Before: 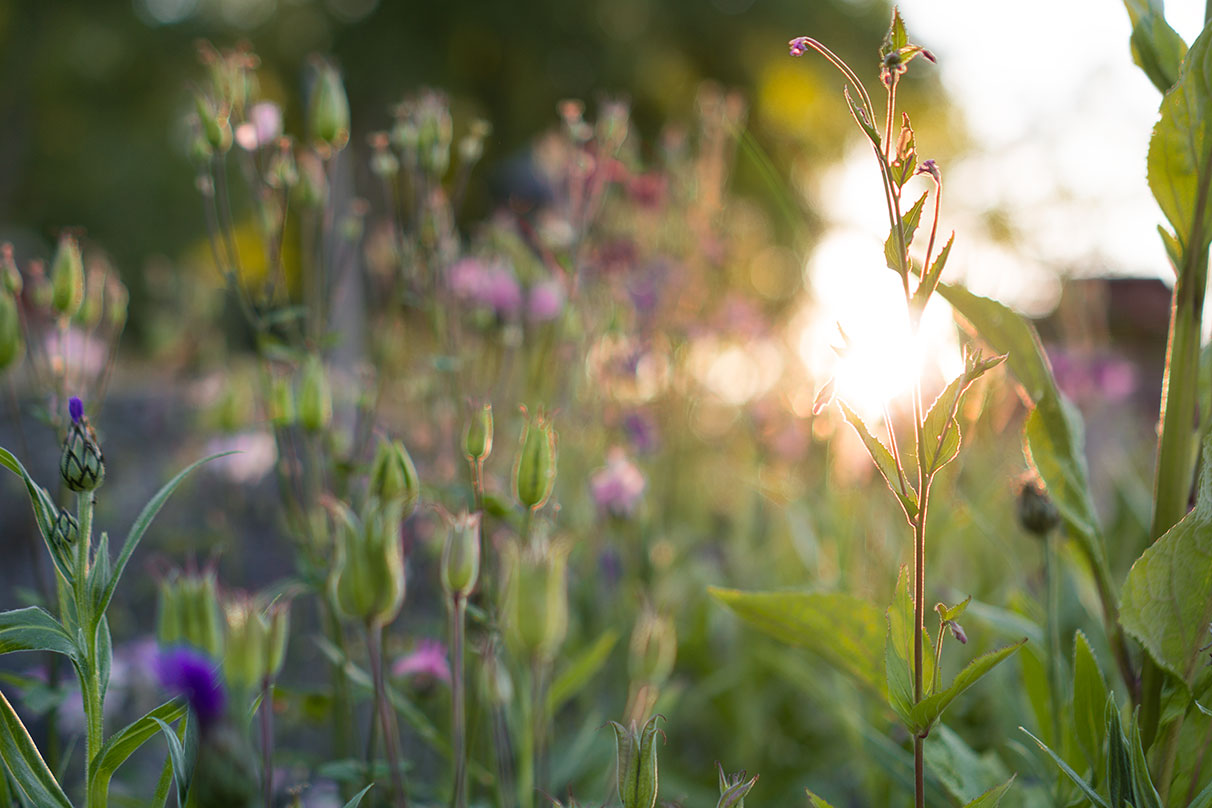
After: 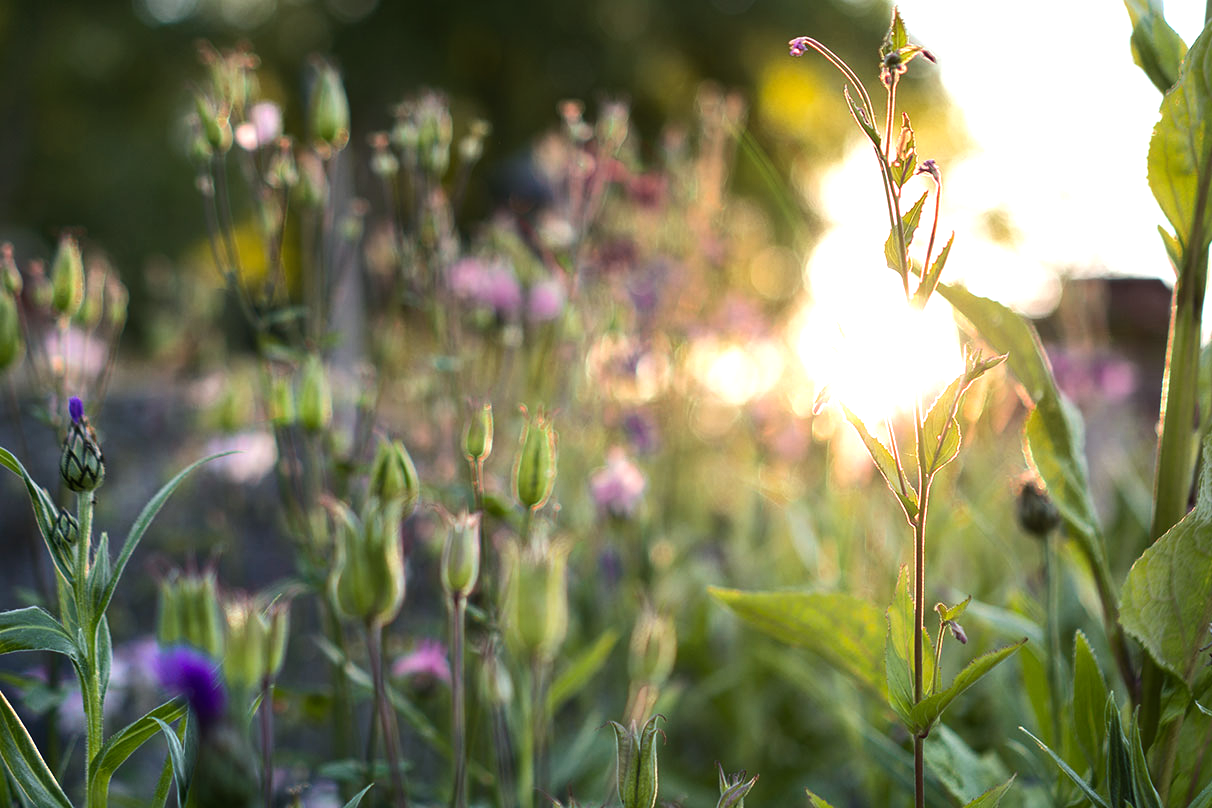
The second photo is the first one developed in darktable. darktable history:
color zones: curves: ch0 [(0.068, 0.464) (0.25, 0.5) (0.48, 0.508) (0.75, 0.536) (0.886, 0.476) (0.967, 0.456)]; ch1 [(0.066, 0.456) (0.25, 0.5) (0.616, 0.508) (0.746, 0.56) (0.934, 0.444)]
tone equalizer: -8 EV -0.75 EV, -7 EV -0.7 EV, -6 EV -0.6 EV, -5 EV -0.4 EV, -3 EV 0.4 EV, -2 EV 0.6 EV, -1 EV 0.7 EV, +0 EV 0.75 EV, edges refinement/feathering 500, mask exposure compensation -1.57 EV, preserve details no
